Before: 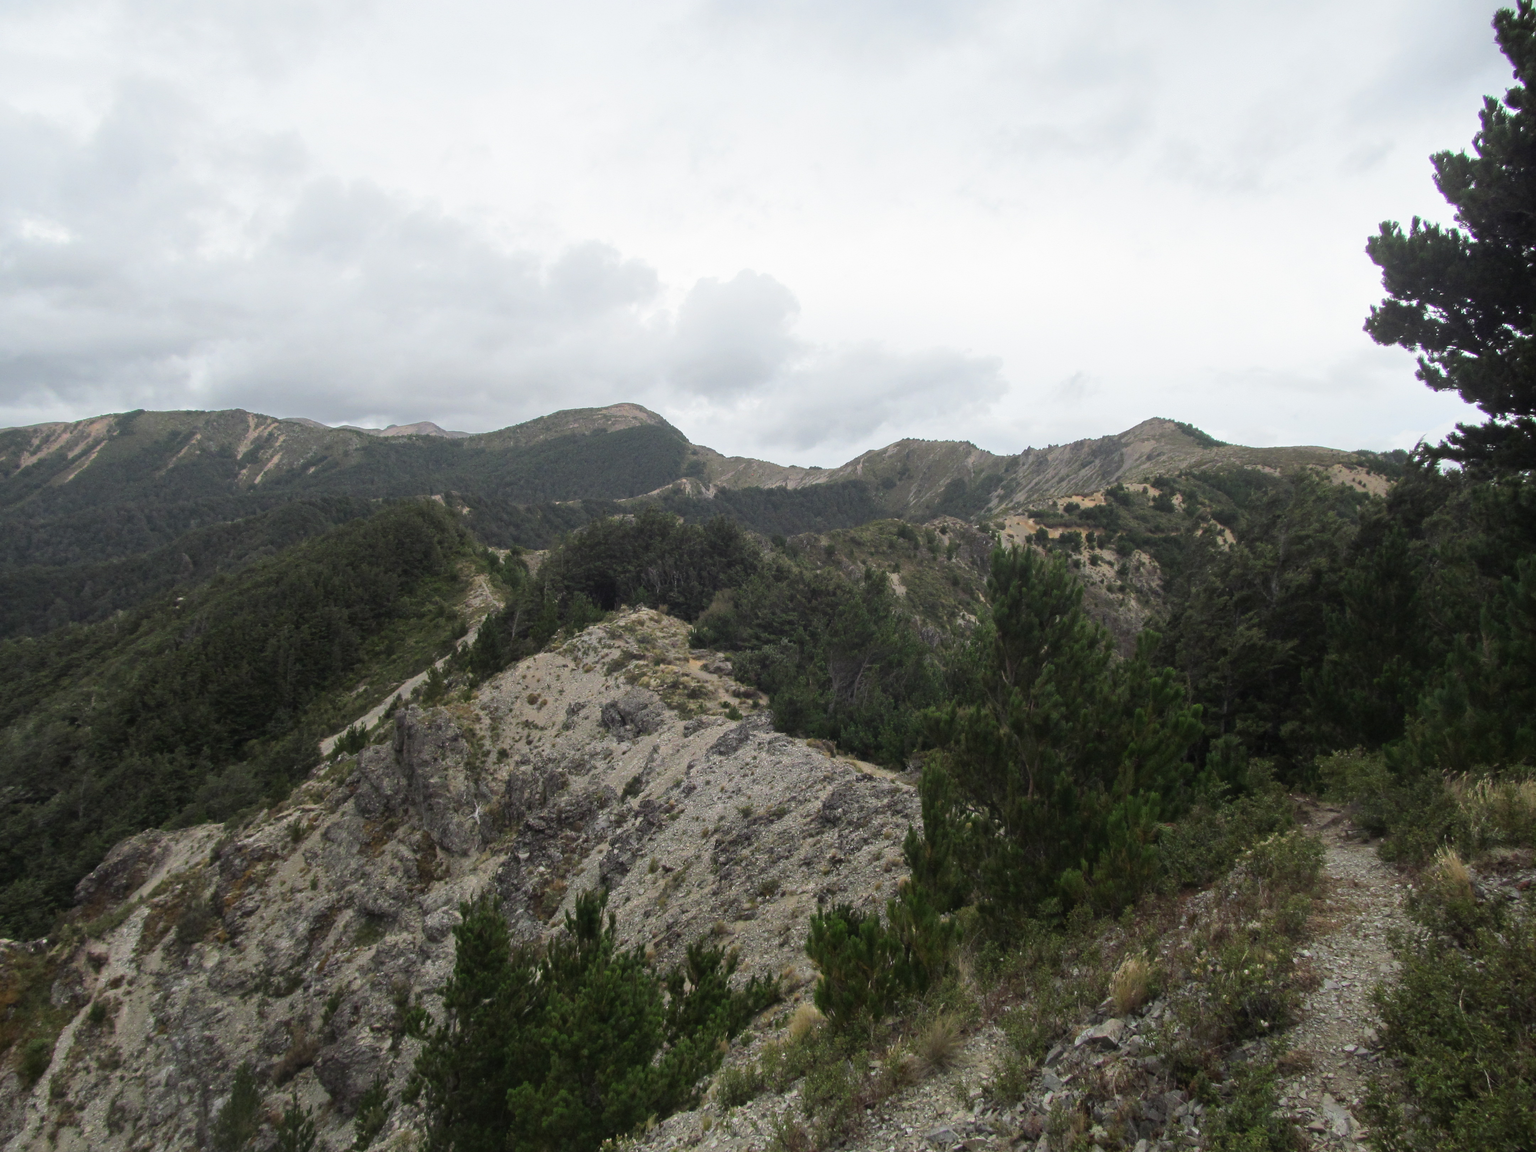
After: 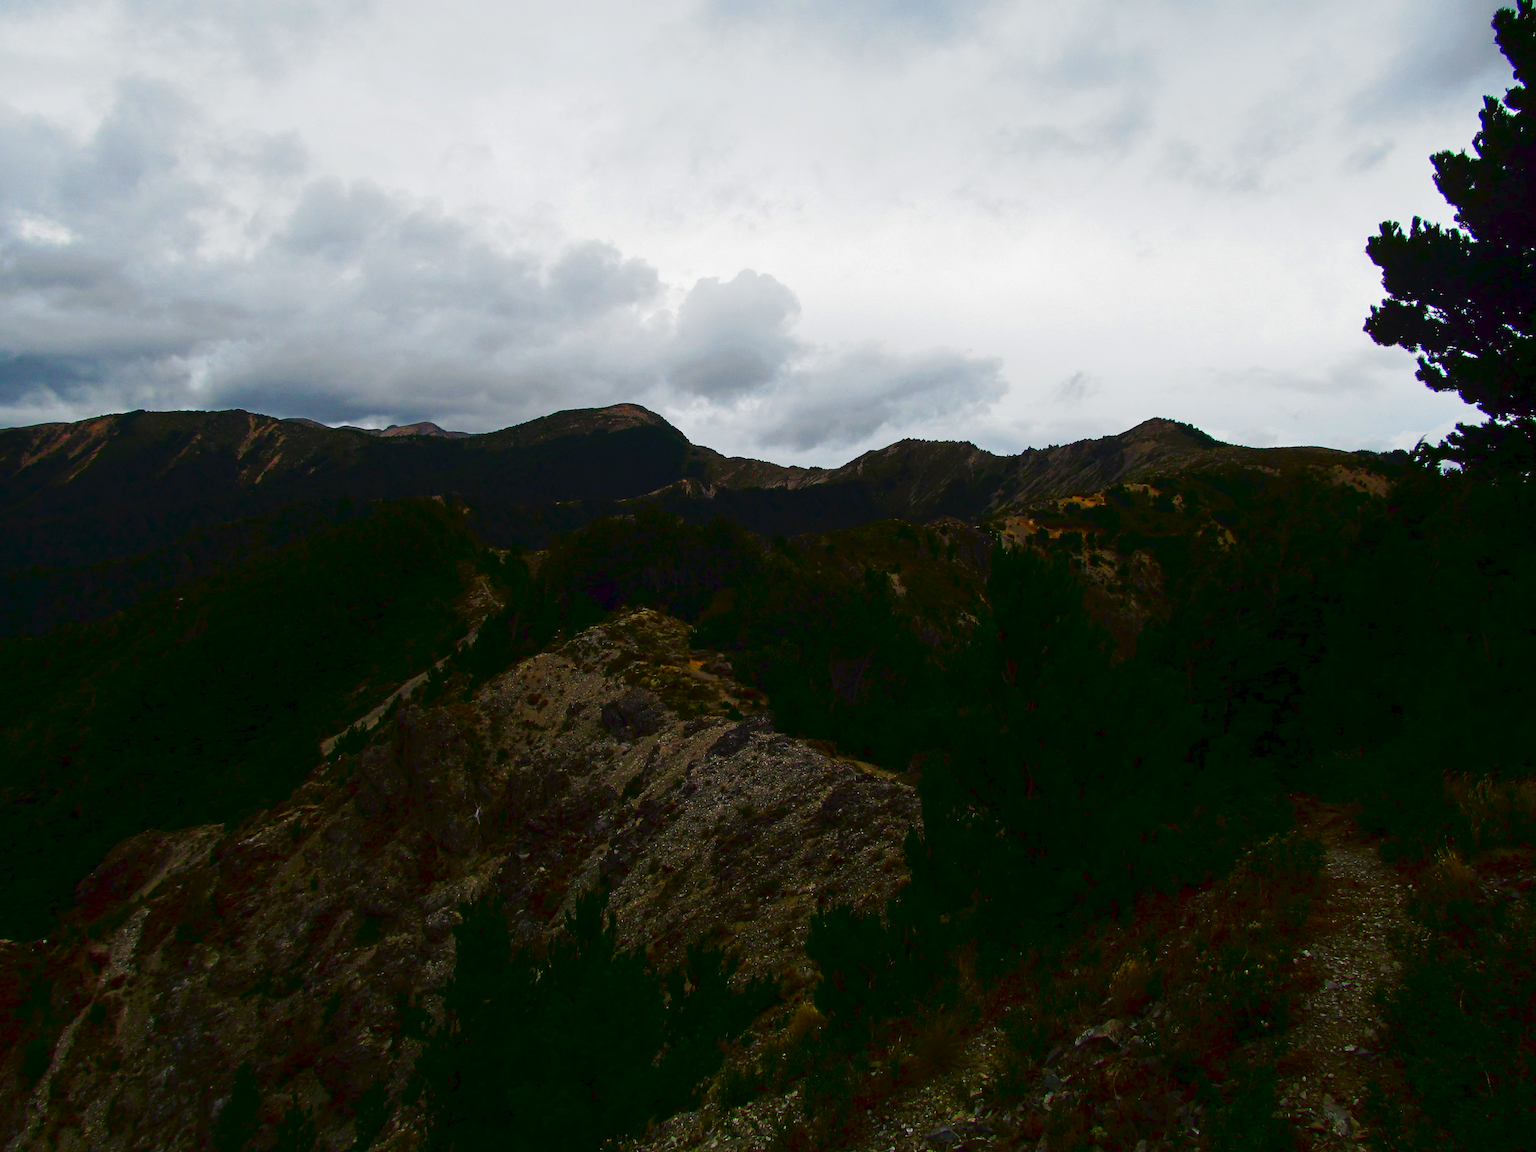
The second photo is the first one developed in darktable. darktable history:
contrast brightness saturation: brightness -0.981, saturation 0.997
color correction: highlights b* 0.009, saturation 0.992
tone curve: curves: ch0 [(0, 0) (0.003, 0.031) (0.011, 0.041) (0.025, 0.054) (0.044, 0.06) (0.069, 0.083) (0.1, 0.108) (0.136, 0.135) (0.177, 0.179) (0.224, 0.231) (0.277, 0.294) (0.335, 0.378) (0.399, 0.463) (0.468, 0.552) (0.543, 0.627) (0.623, 0.694) (0.709, 0.776) (0.801, 0.849) (0.898, 0.905) (1, 1)], preserve colors none
